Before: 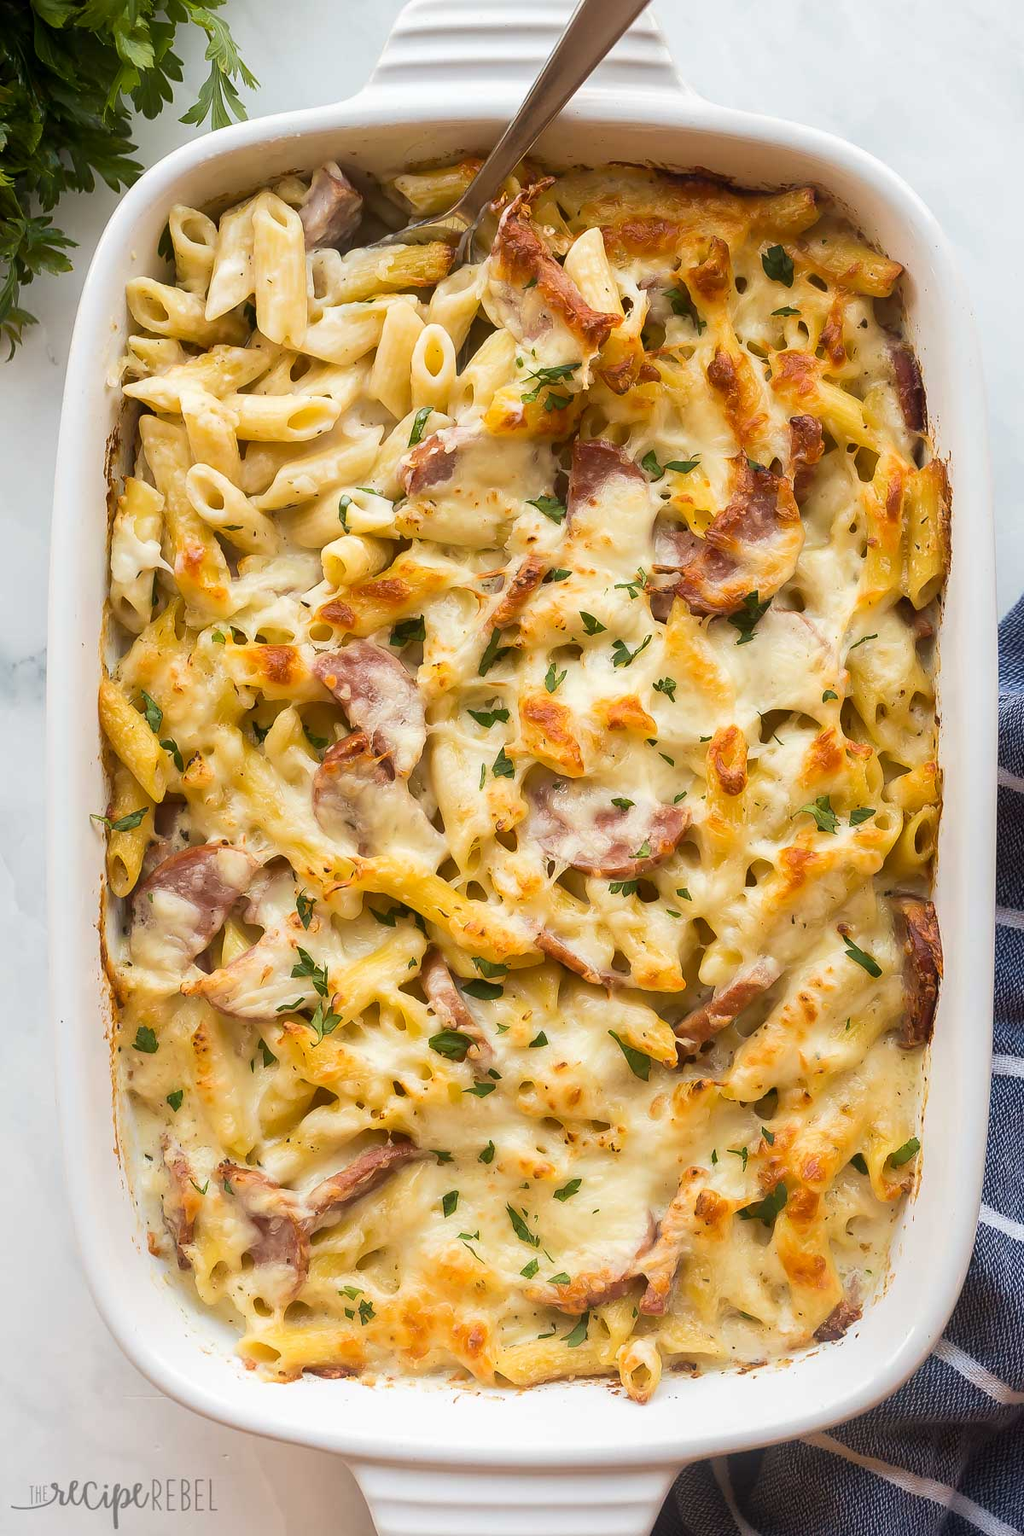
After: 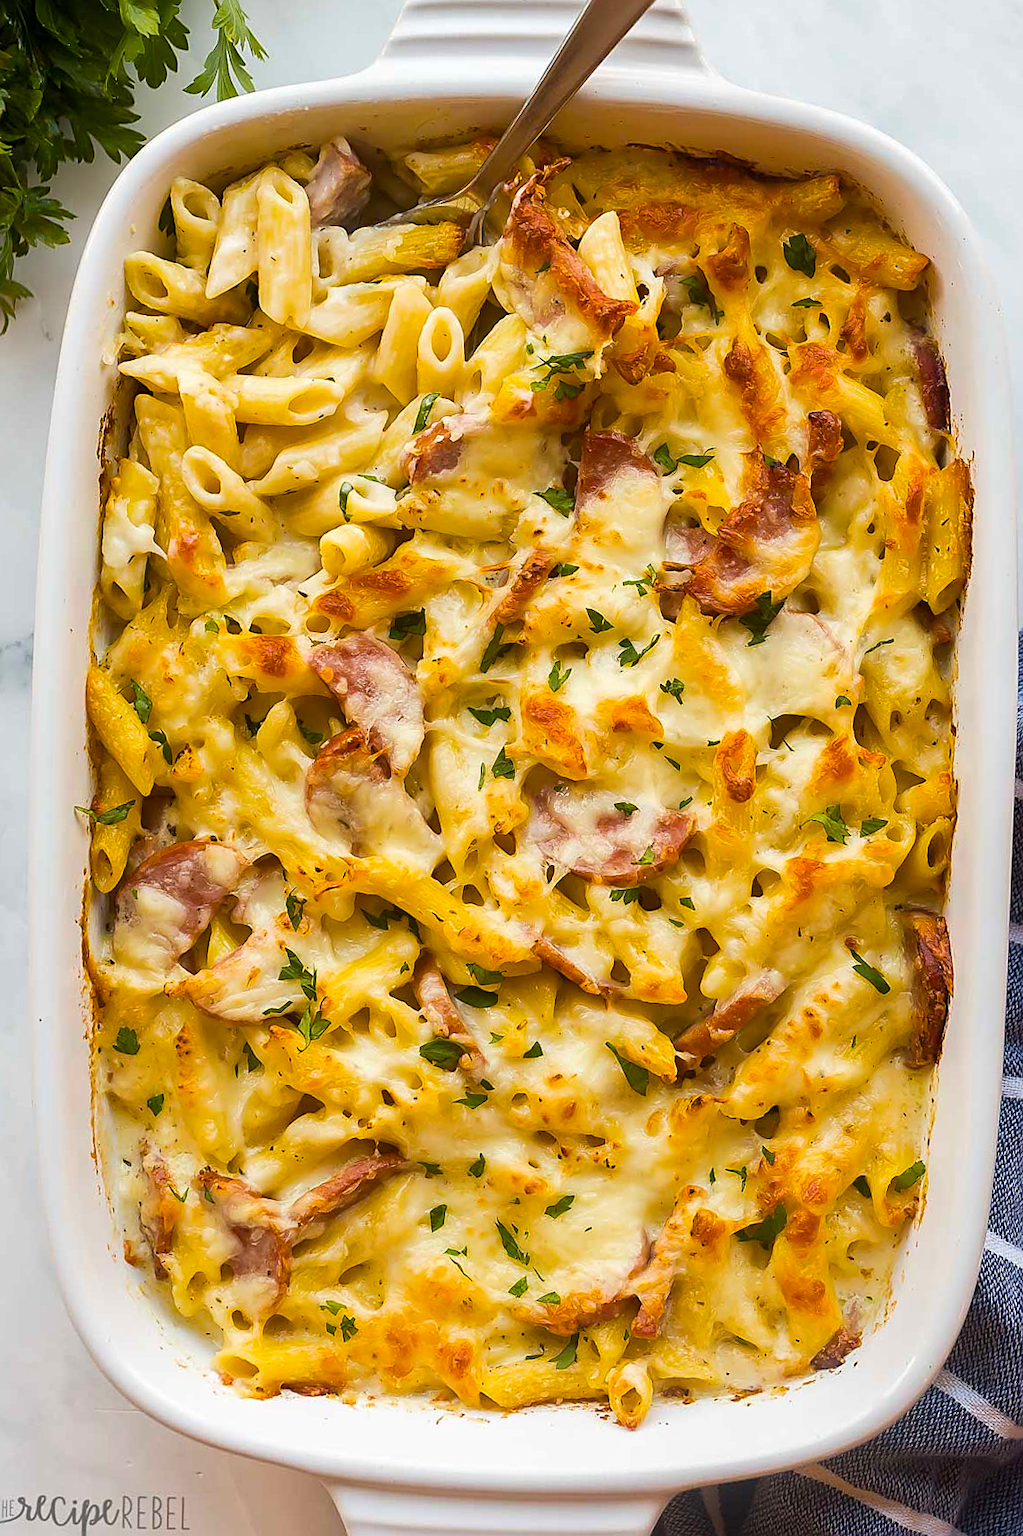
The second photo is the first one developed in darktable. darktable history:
color balance rgb: perceptual saturation grading › global saturation 25.471%, global vibrance 20%
crop and rotate: angle -1.34°
shadows and highlights: shadows 29.6, highlights -30.41, low approximation 0.01, soften with gaussian
sharpen: on, module defaults
